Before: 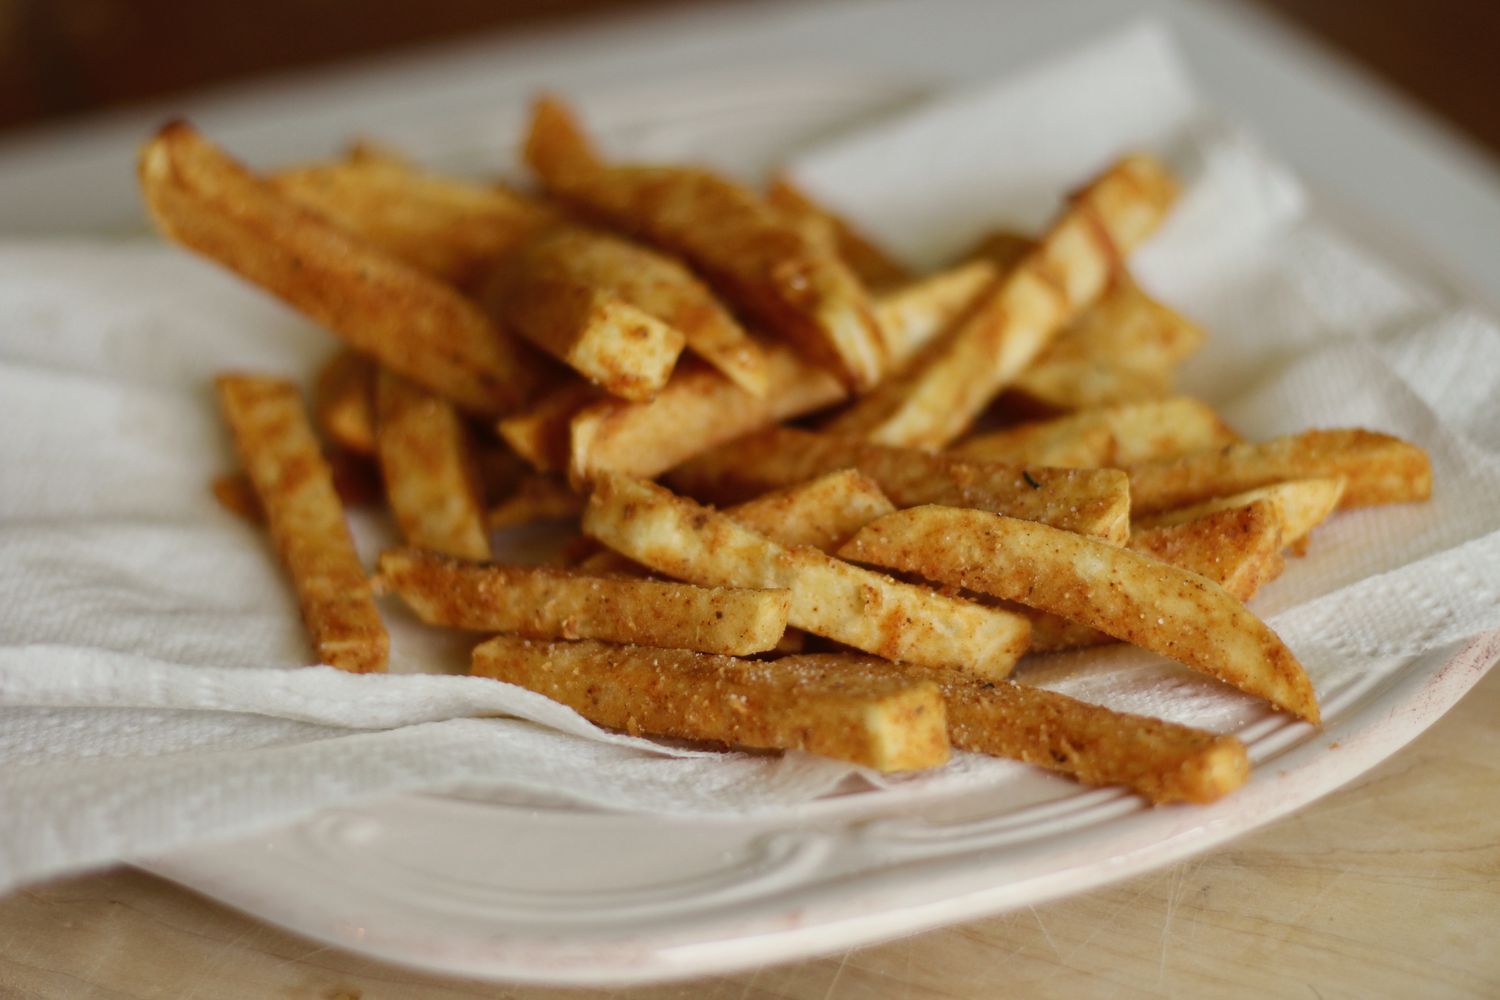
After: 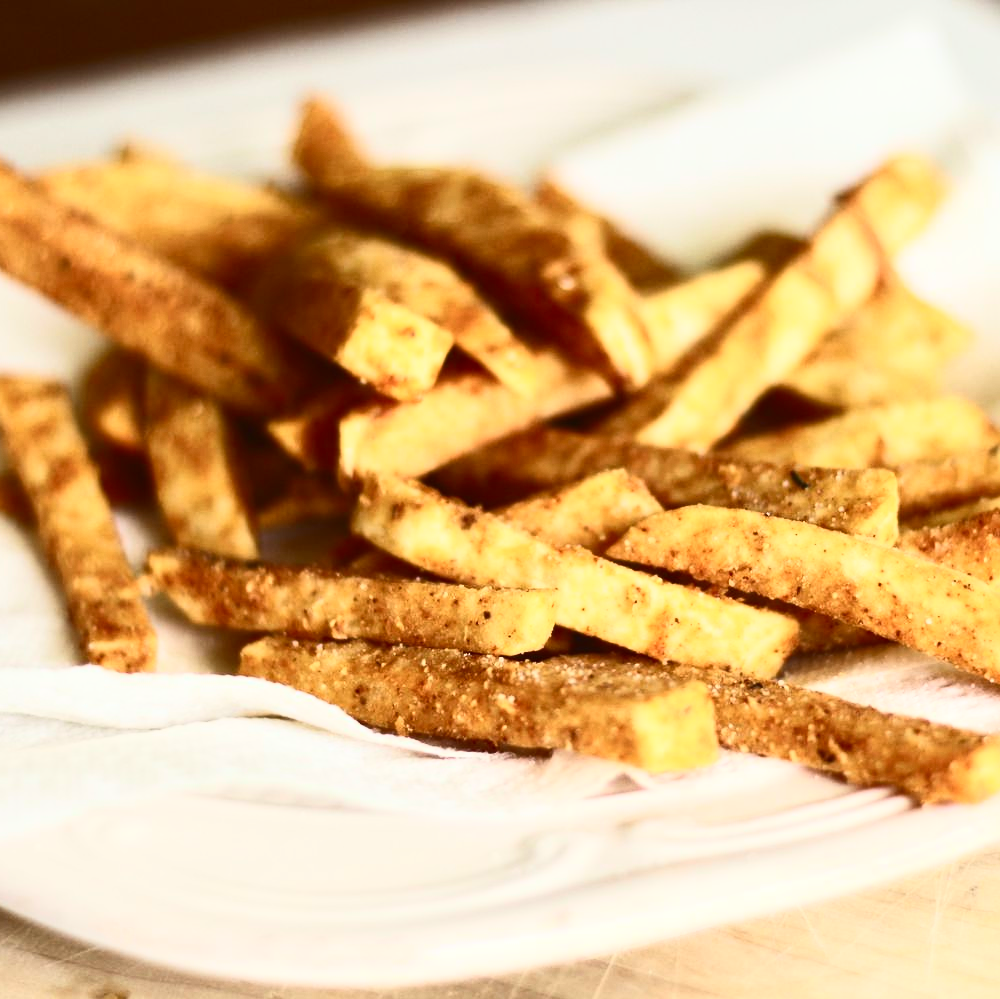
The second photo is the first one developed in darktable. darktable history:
contrast brightness saturation: contrast 0.609, brightness 0.332, saturation 0.141
crop and rotate: left 15.571%, right 17.73%
exposure: black level correction 0, exposure 0.397 EV, compensate highlight preservation false
